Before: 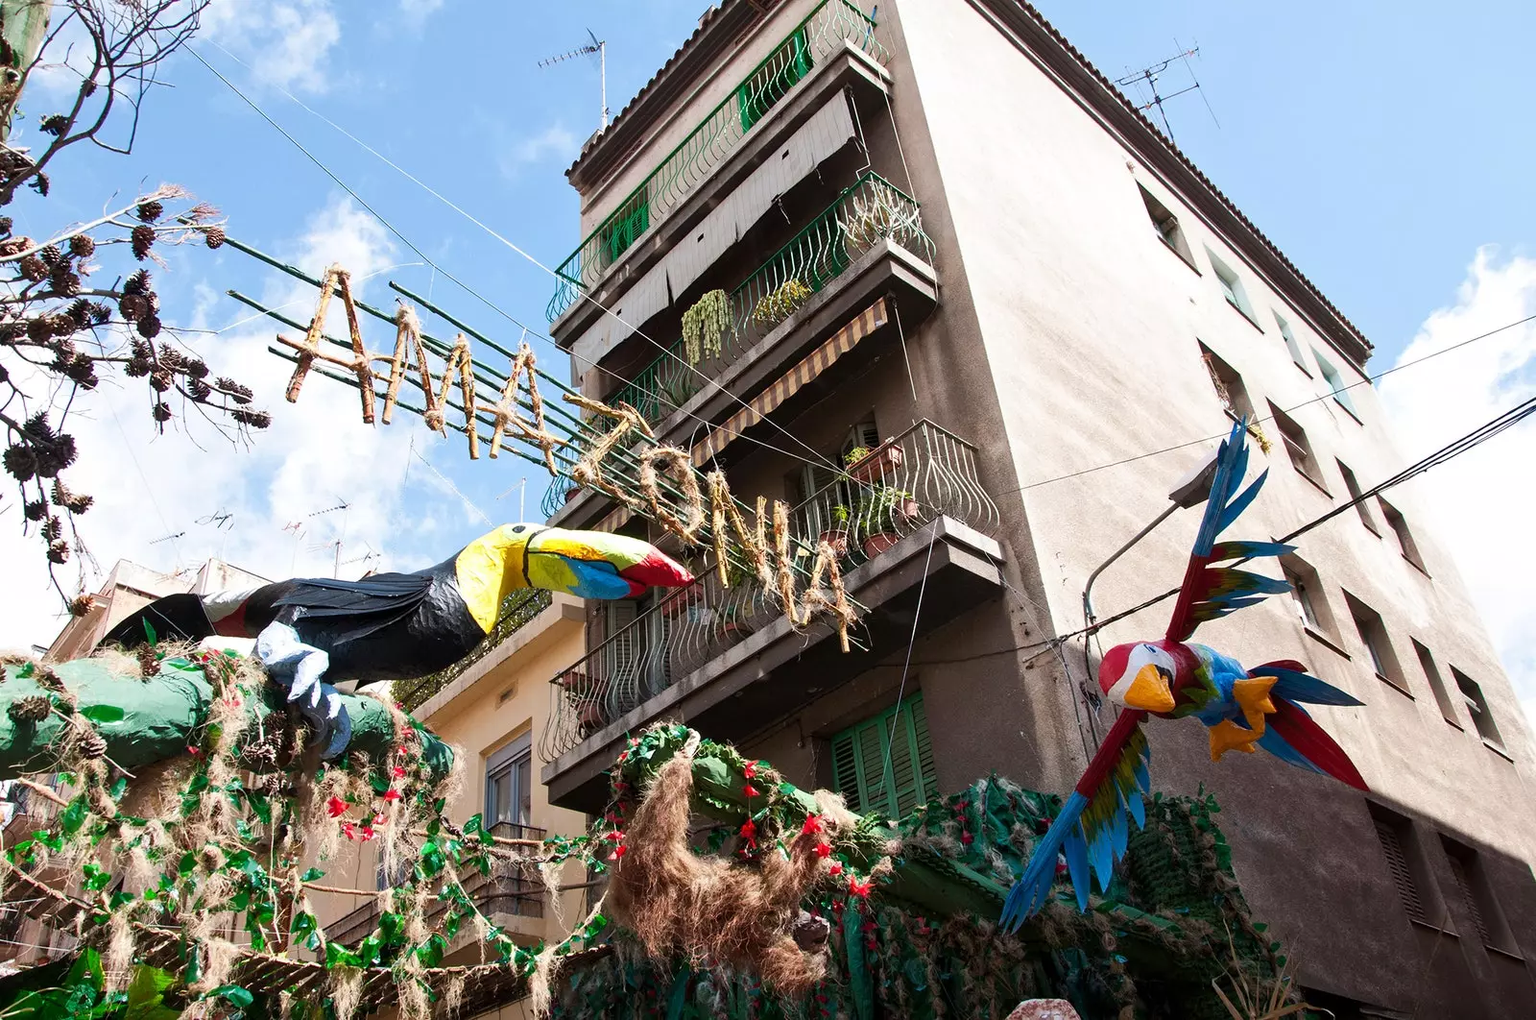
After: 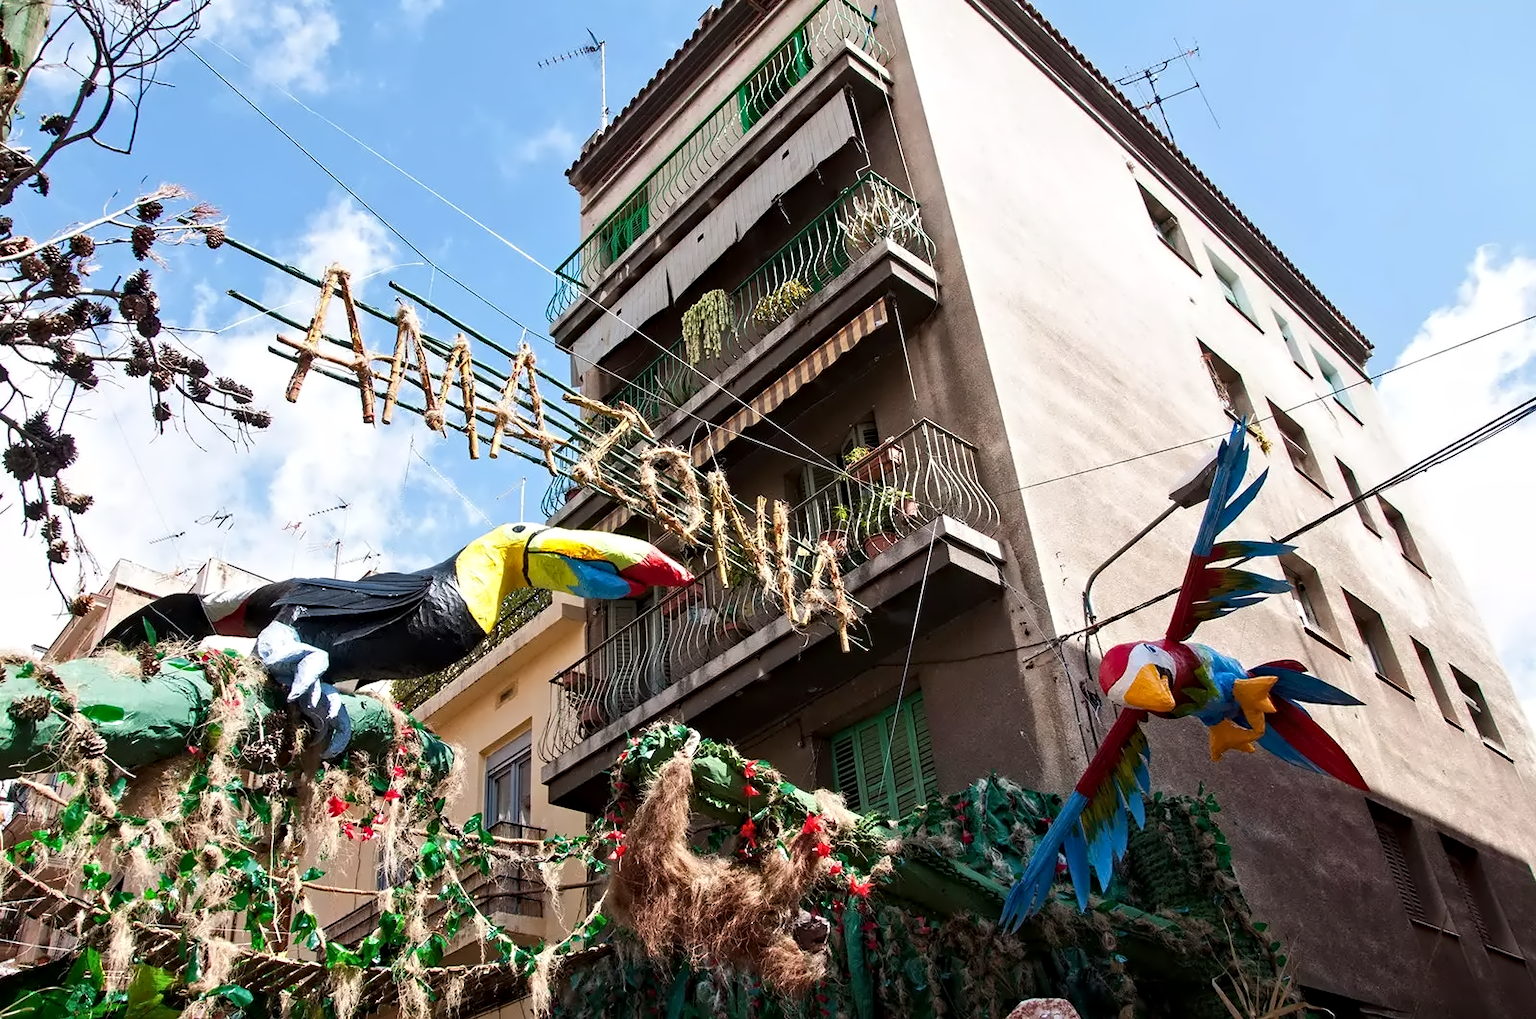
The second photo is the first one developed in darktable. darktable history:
haze removal: compatibility mode true, adaptive false
contrast equalizer: y [[0.5, 0.542, 0.583, 0.625, 0.667, 0.708], [0.5 ×6], [0.5 ×6], [0, 0.033, 0.067, 0.1, 0.133, 0.167], [0, 0.05, 0.1, 0.15, 0.2, 0.25]], mix 0.319
